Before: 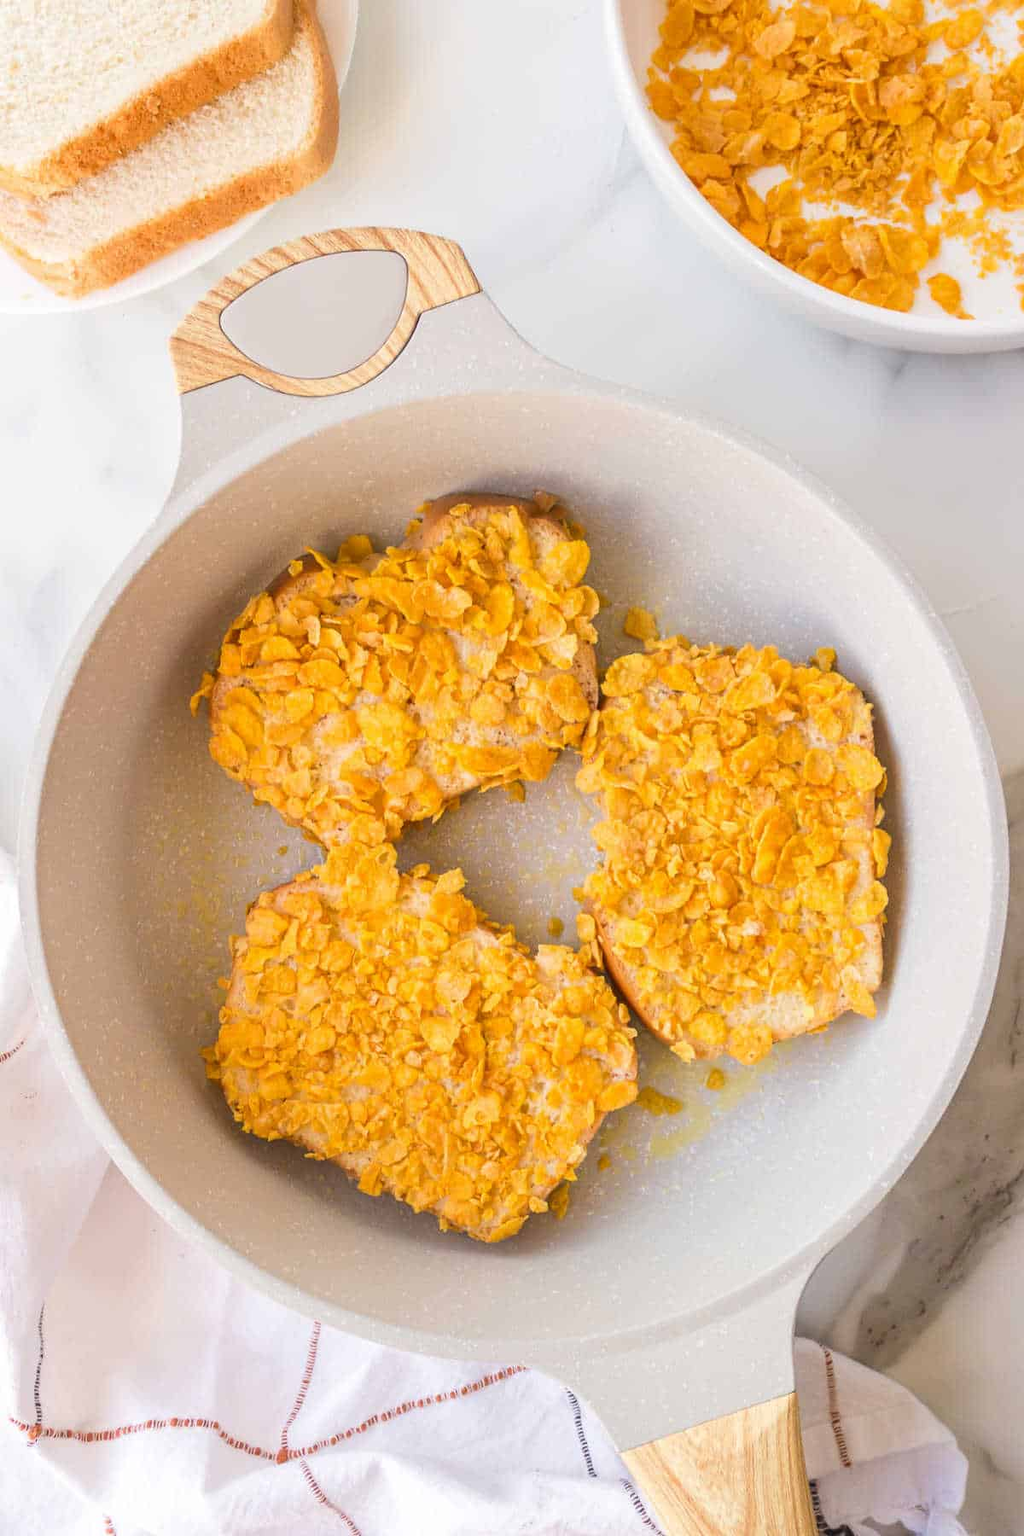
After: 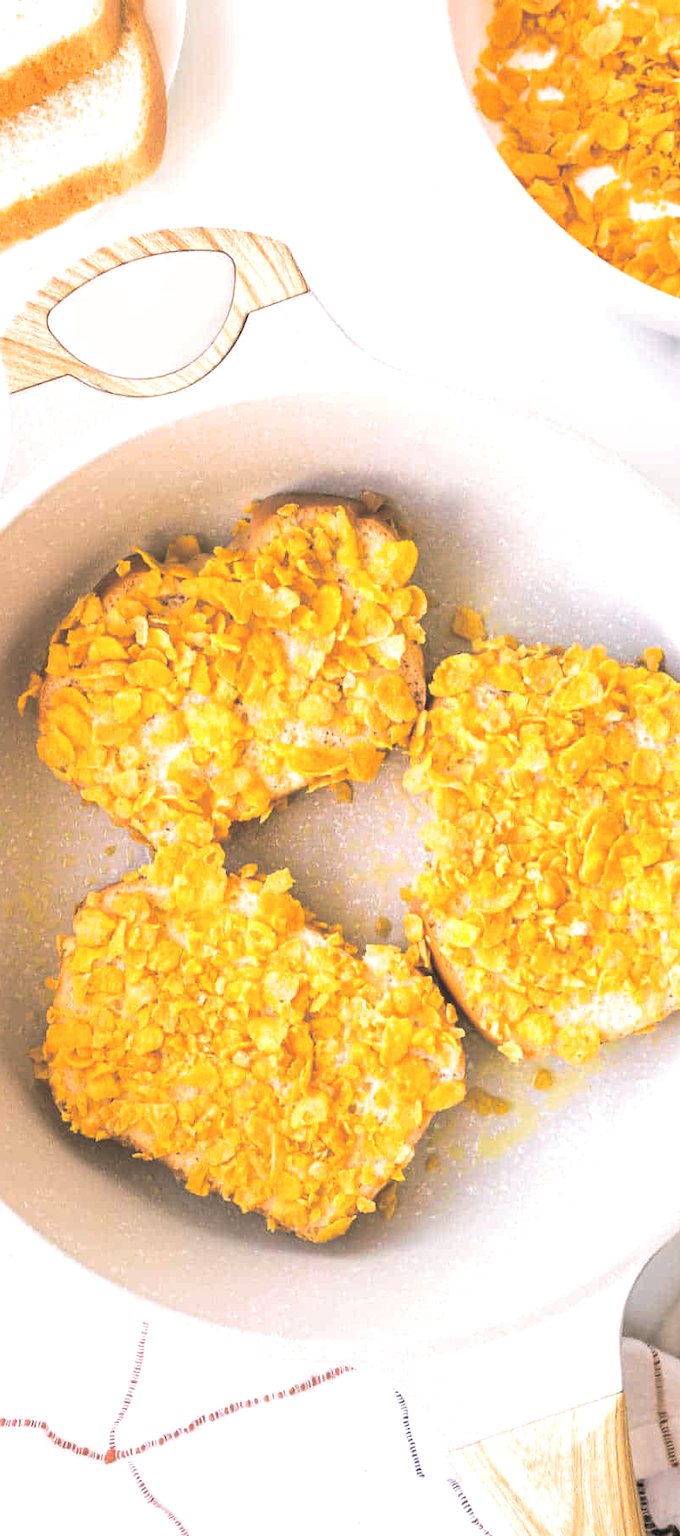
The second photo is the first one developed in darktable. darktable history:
color balance rgb: shadows lift › chroma 3.88%, shadows lift › hue 88.52°, power › hue 214.65°, global offset › chroma 0.1%, global offset › hue 252.4°, contrast 4.45%
crop: left 16.899%, right 16.556%
split-toning: shadows › hue 46.8°, shadows › saturation 0.17, highlights › hue 316.8°, highlights › saturation 0.27, balance -51.82
exposure: black level correction 0.001, exposure 0.5 EV, compensate exposure bias true, compensate highlight preservation false
